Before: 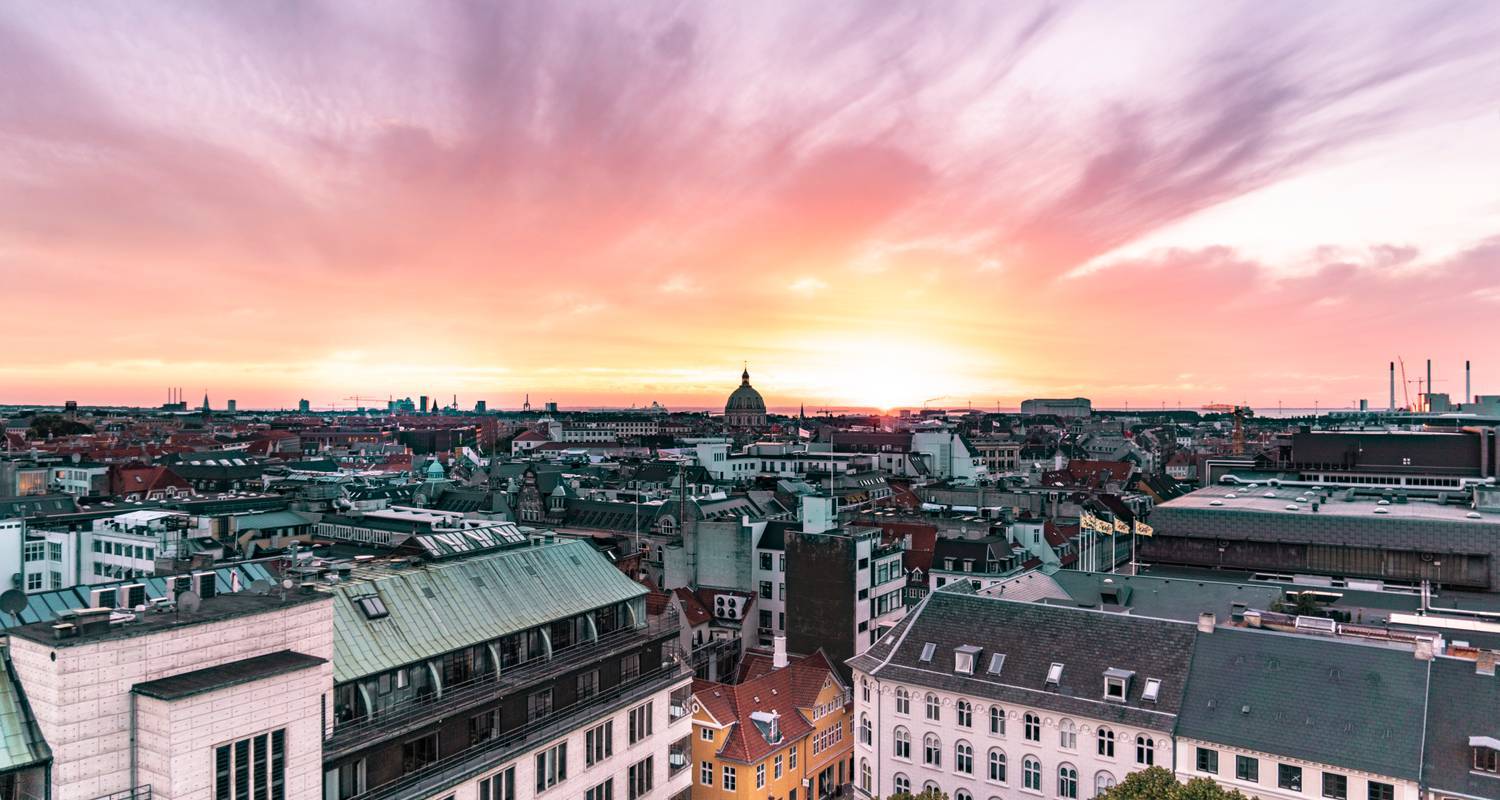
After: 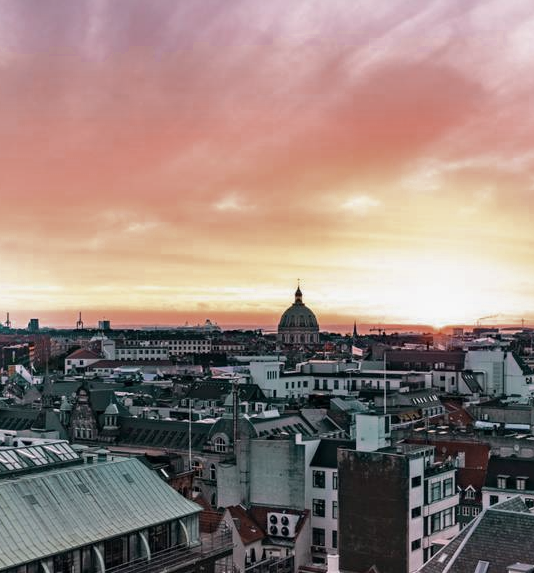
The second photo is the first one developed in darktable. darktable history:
crop and rotate: left 29.893%, top 10.312%, right 34.465%, bottom 18.011%
shadows and highlights: shadows -20.07, white point adjustment -2.07, highlights -34.85
color zones: curves: ch0 [(0, 0.5) (0.125, 0.4) (0.25, 0.5) (0.375, 0.4) (0.5, 0.4) (0.625, 0.35) (0.75, 0.35) (0.875, 0.5)]; ch1 [(0, 0.35) (0.125, 0.45) (0.25, 0.35) (0.375, 0.35) (0.5, 0.35) (0.625, 0.35) (0.75, 0.45) (0.875, 0.35)]; ch2 [(0, 0.6) (0.125, 0.5) (0.25, 0.5) (0.375, 0.6) (0.5, 0.6) (0.625, 0.5) (0.75, 0.5) (0.875, 0.5)]
